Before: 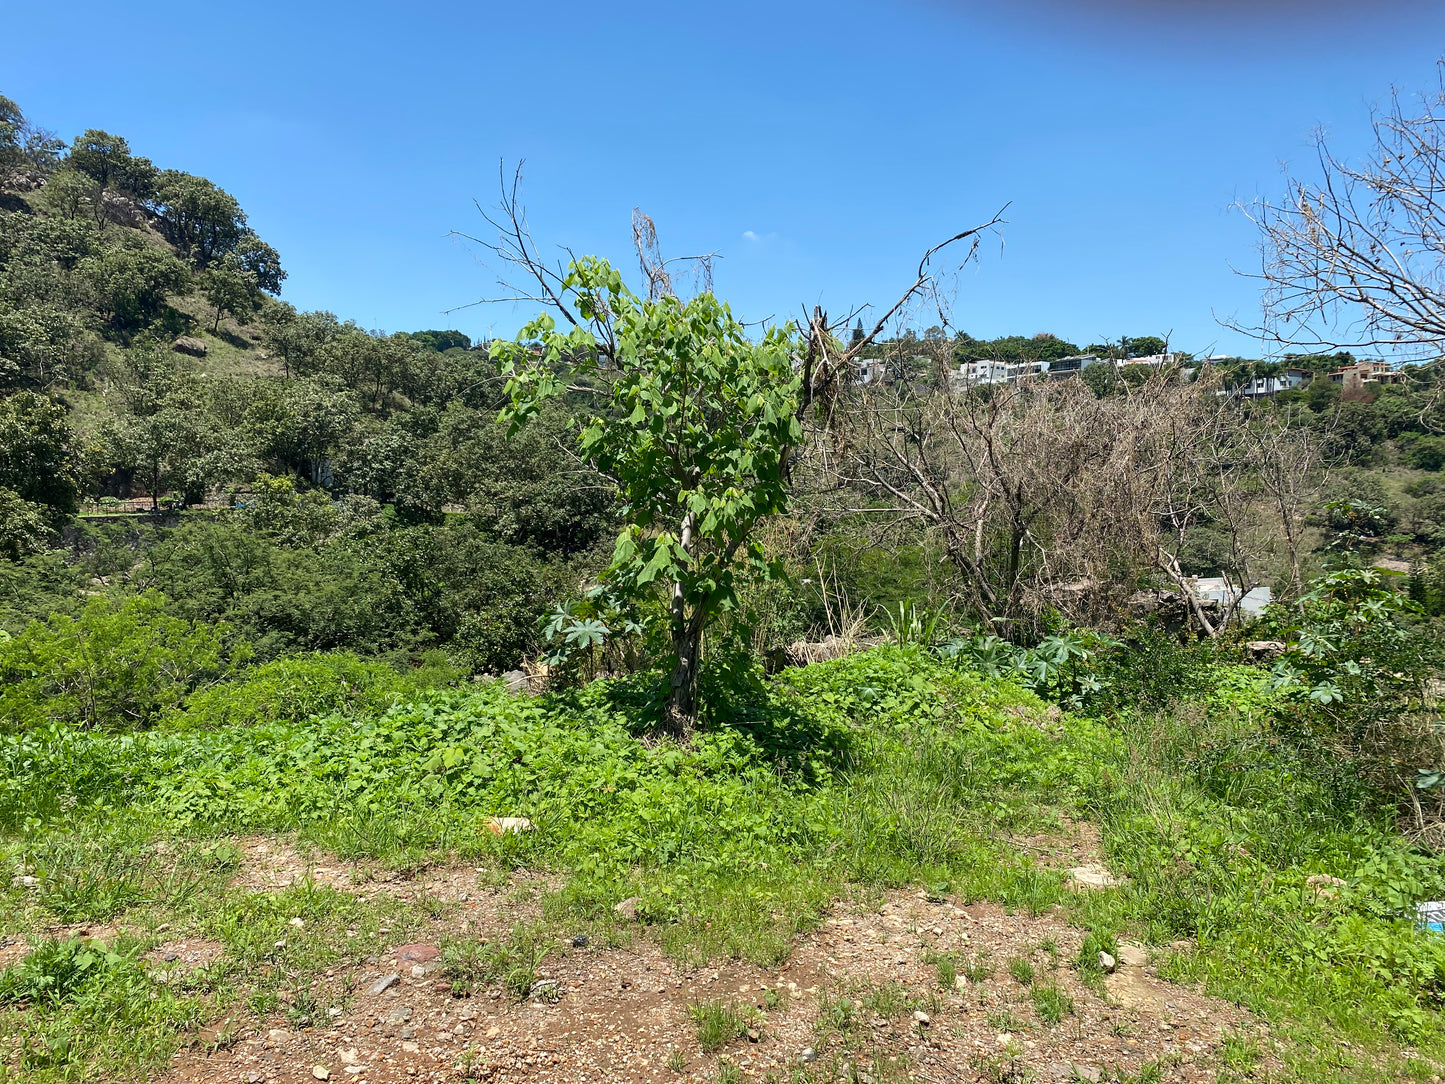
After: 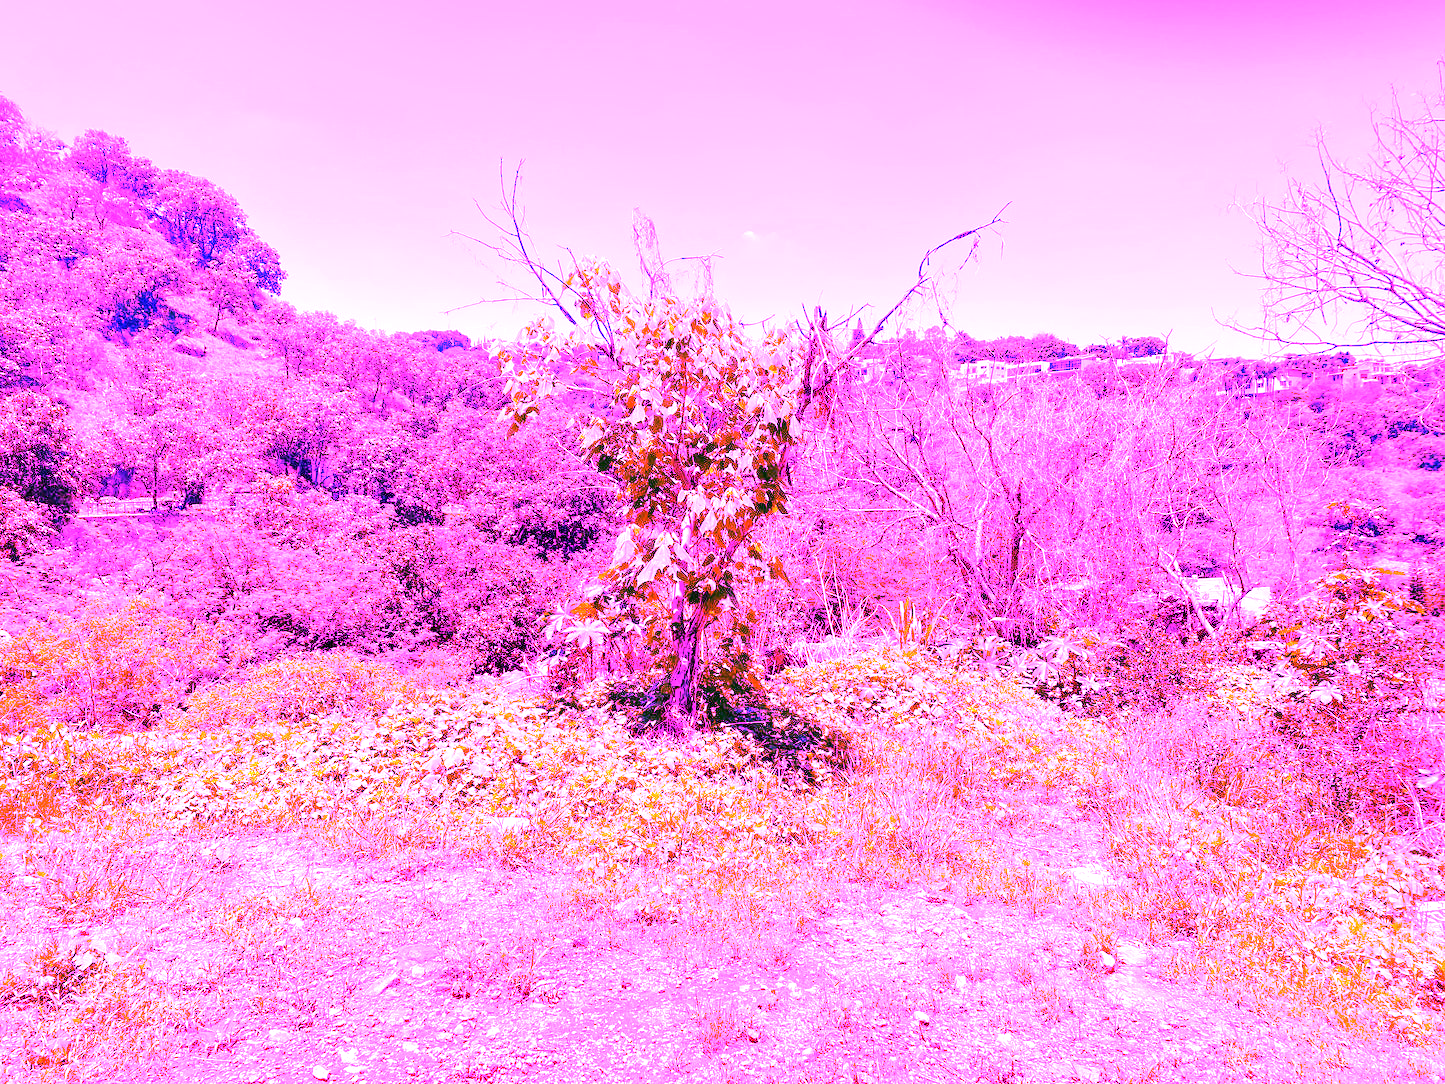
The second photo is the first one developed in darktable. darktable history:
exposure: black level correction 0, exposure 0.5 EV, compensate highlight preservation false
white balance: red 8, blue 8
